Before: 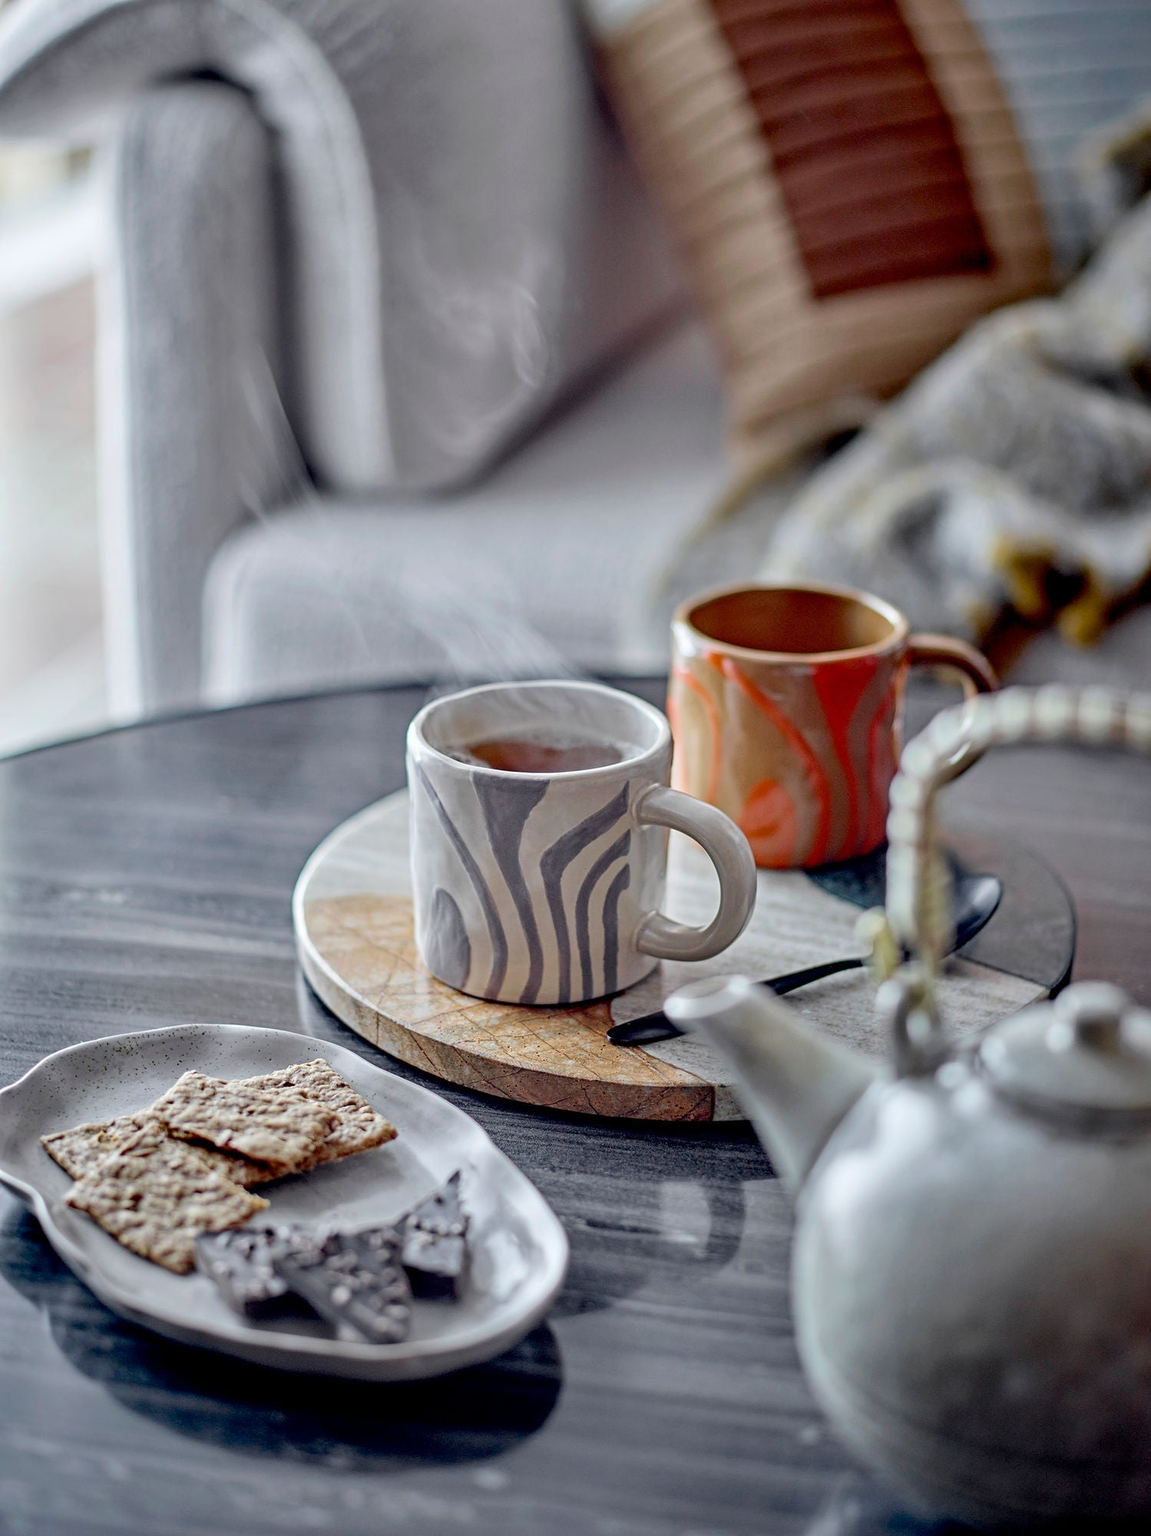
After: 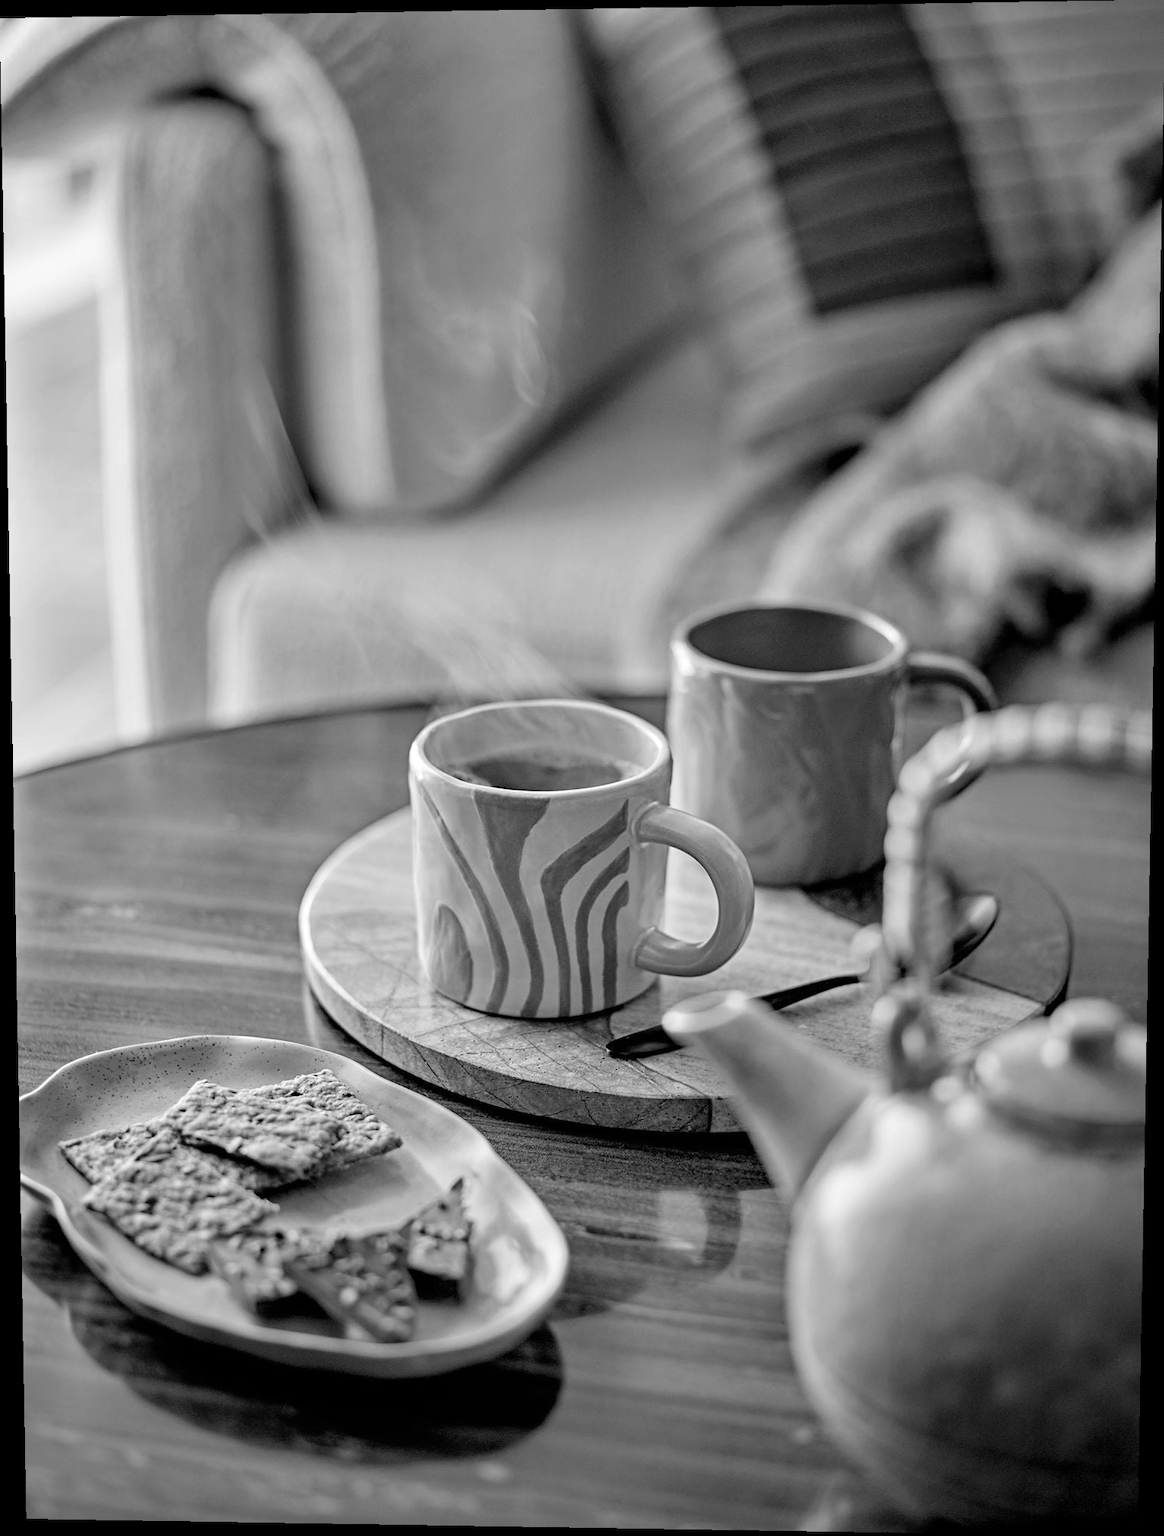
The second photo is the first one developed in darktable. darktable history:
exposure: compensate highlight preservation false
white balance: red 1.127, blue 0.943
monochrome: a -6.99, b 35.61, size 1.4
rotate and perspective: lens shift (vertical) 0.048, lens shift (horizontal) -0.024, automatic cropping off
